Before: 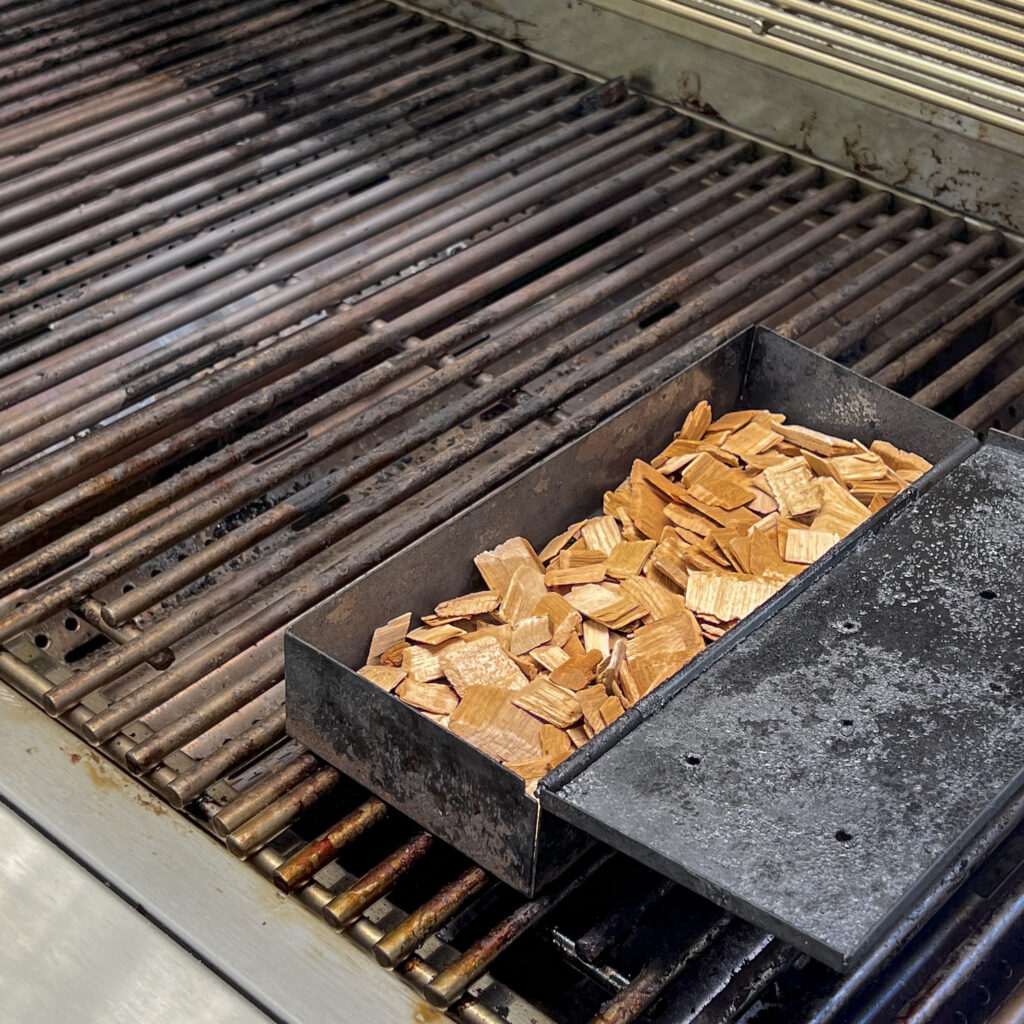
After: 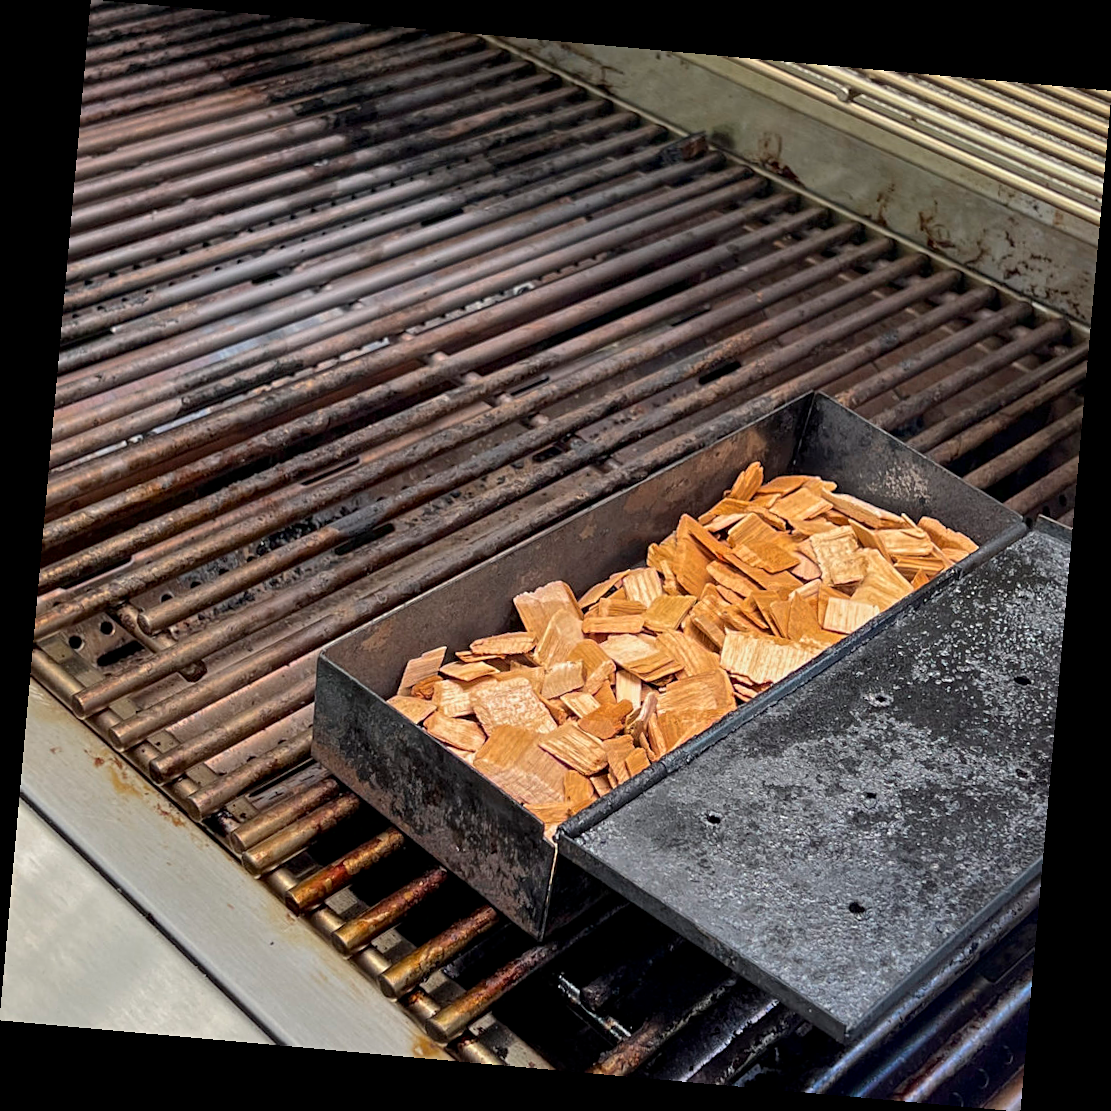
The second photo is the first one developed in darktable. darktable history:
rotate and perspective: rotation 5.12°, automatic cropping off
tone equalizer: -8 EV -0.002 EV, -7 EV 0.005 EV, -6 EV -0.009 EV, -5 EV 0.011 EV, -4 EV -0.012 EV, -3 EV 0.007 EV, -2 EV -0.062 EV, -1 EV -0.293 EV, +0 EV -0.582 EV, smoothing diameter 2%, edges refinement/feathering 20, mask exposure compensation -1.57 EV, filter diffusion 5
sharpen: amount 0.2
exposure: compensate highlight preservation false
